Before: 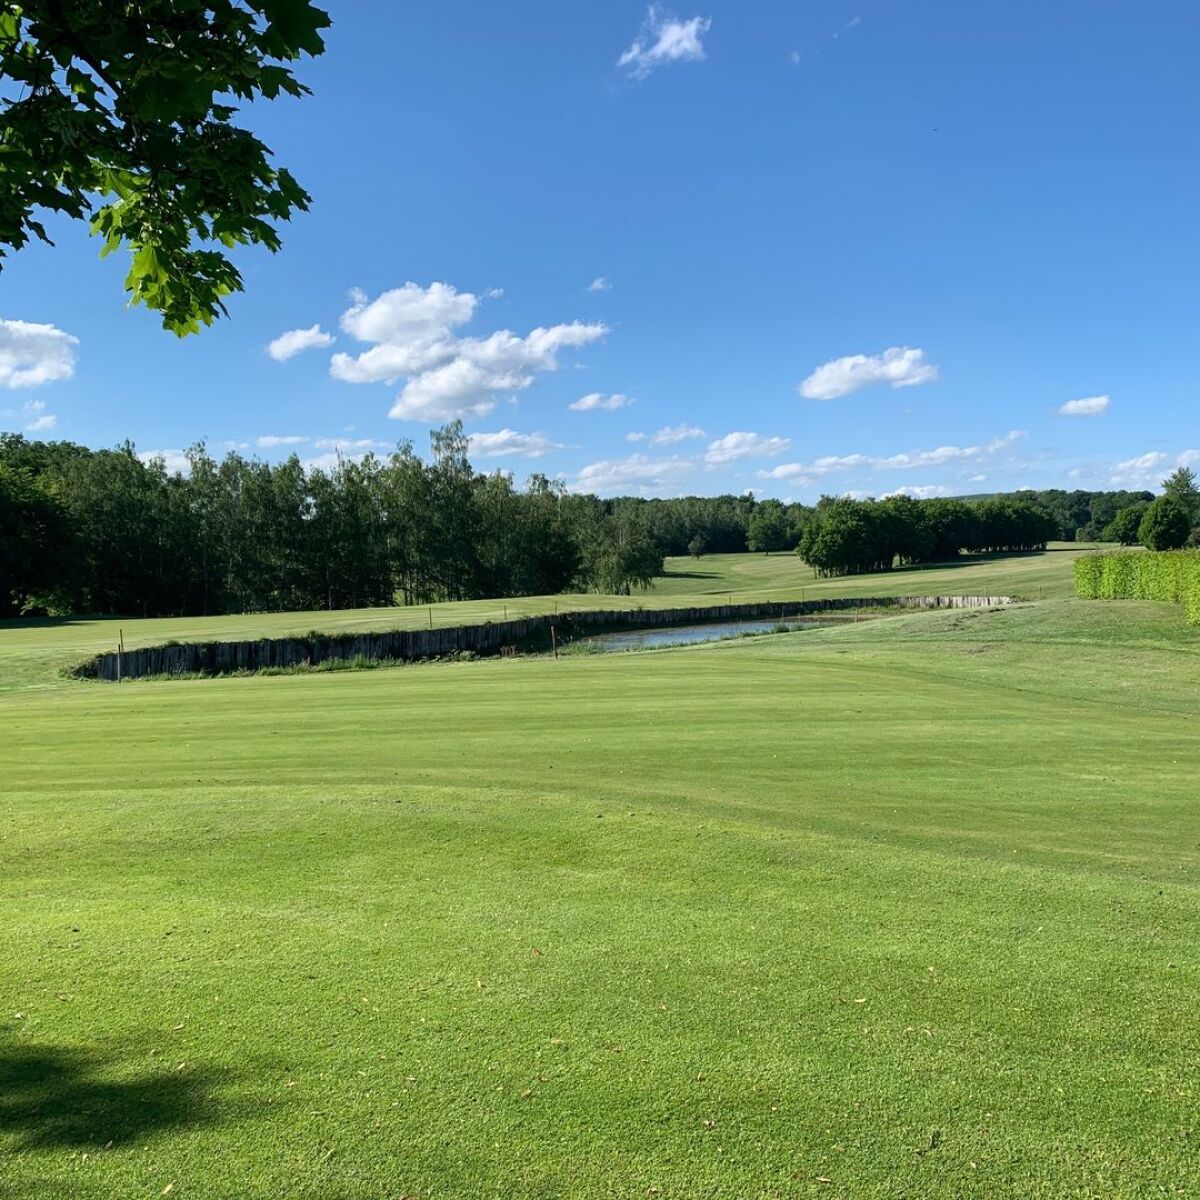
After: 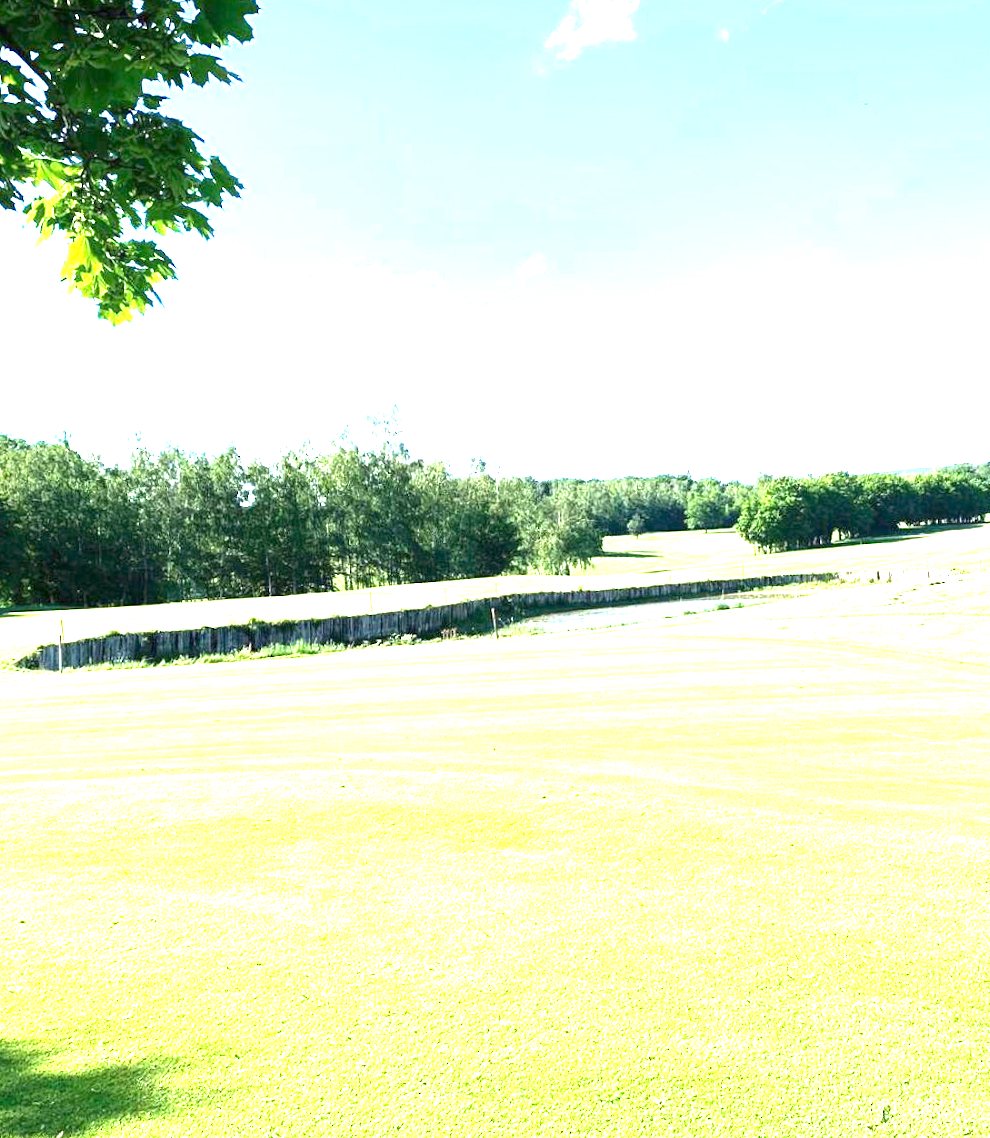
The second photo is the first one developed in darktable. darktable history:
crop and rotate: angle 1.15°, left 4.144%, top 0.661%, right 11.669%, bottom 2.574%
exposure: exposure 3.042 EV, compensate highlight preservation false
